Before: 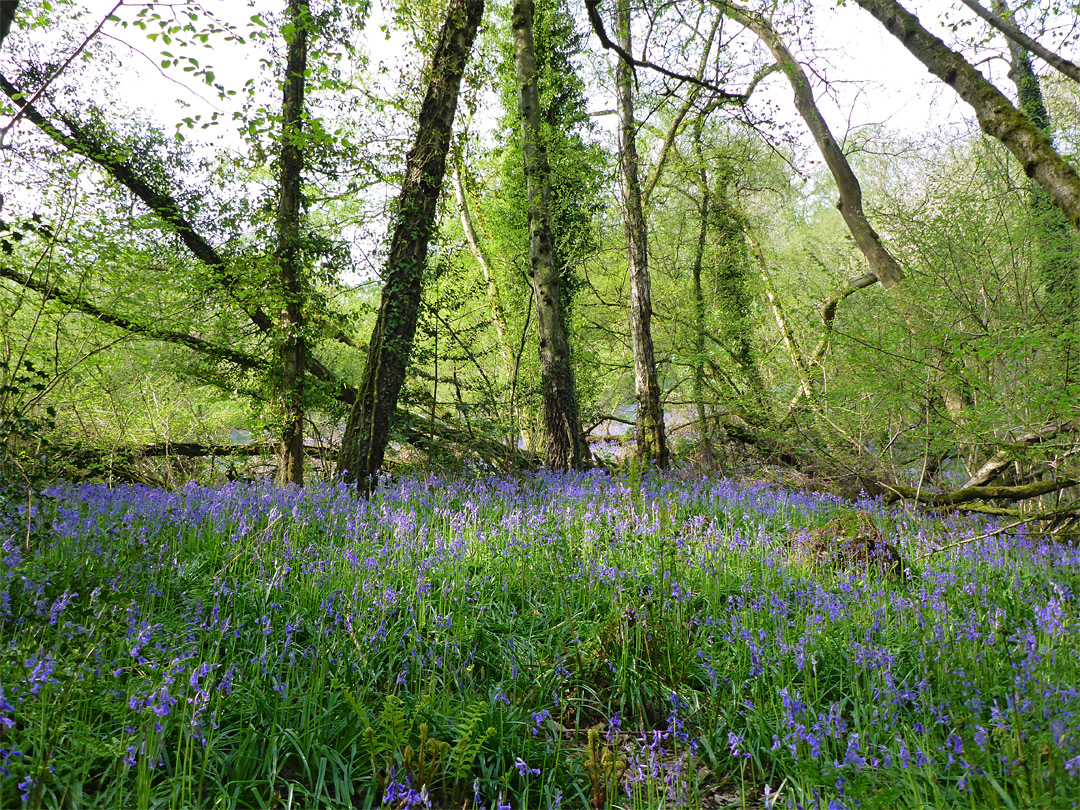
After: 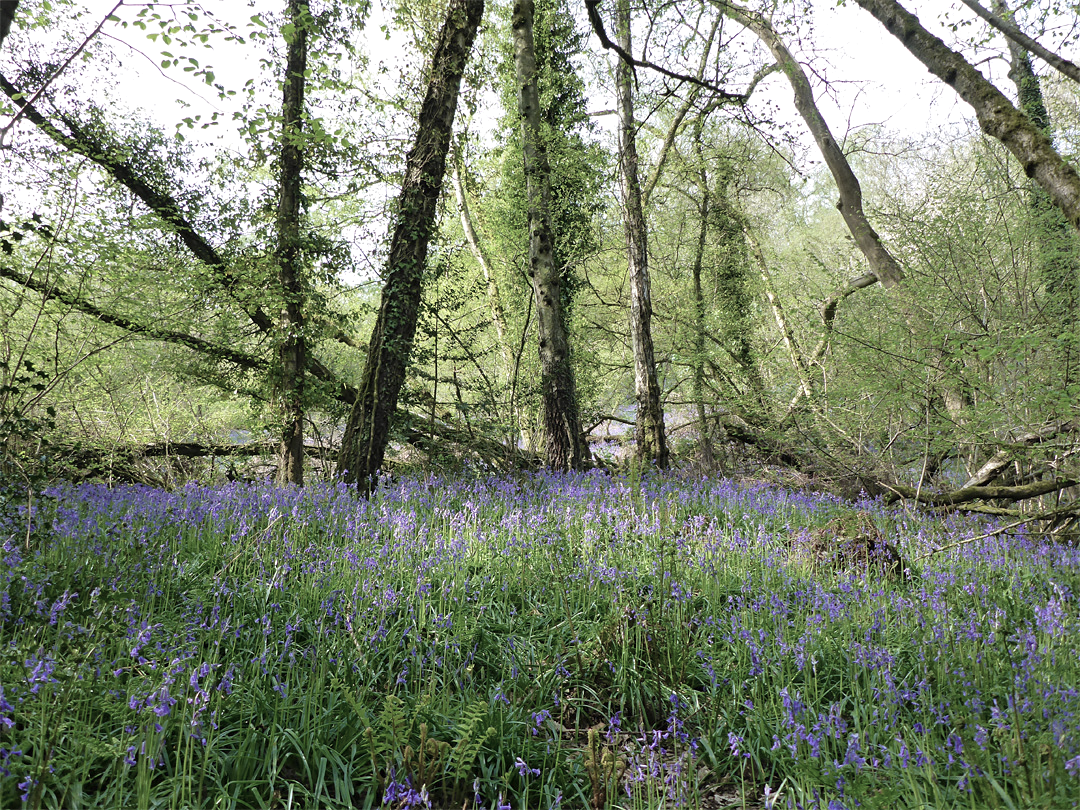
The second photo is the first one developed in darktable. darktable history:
exposure: black level correction 0.001, exposure 0.139 EV, compensate exposure bias true, compensate highlight preservation false
color zones: curves: ch0 [(0, 0.559) (0.153, 0.551) (0.229, 0.5) (0.429, 0.5) (0.571, 0.5) (0.714, 0.5) (0.857, 0.5) (1, 0.559)]; ch1 [(0, 0.417) (0.112, 0.336) (0.213, 0.26) (0.429, 0.34) (0.571, 0.35) (0.683, 0.331) (0.857, 0.344) (1, 0.417)]
